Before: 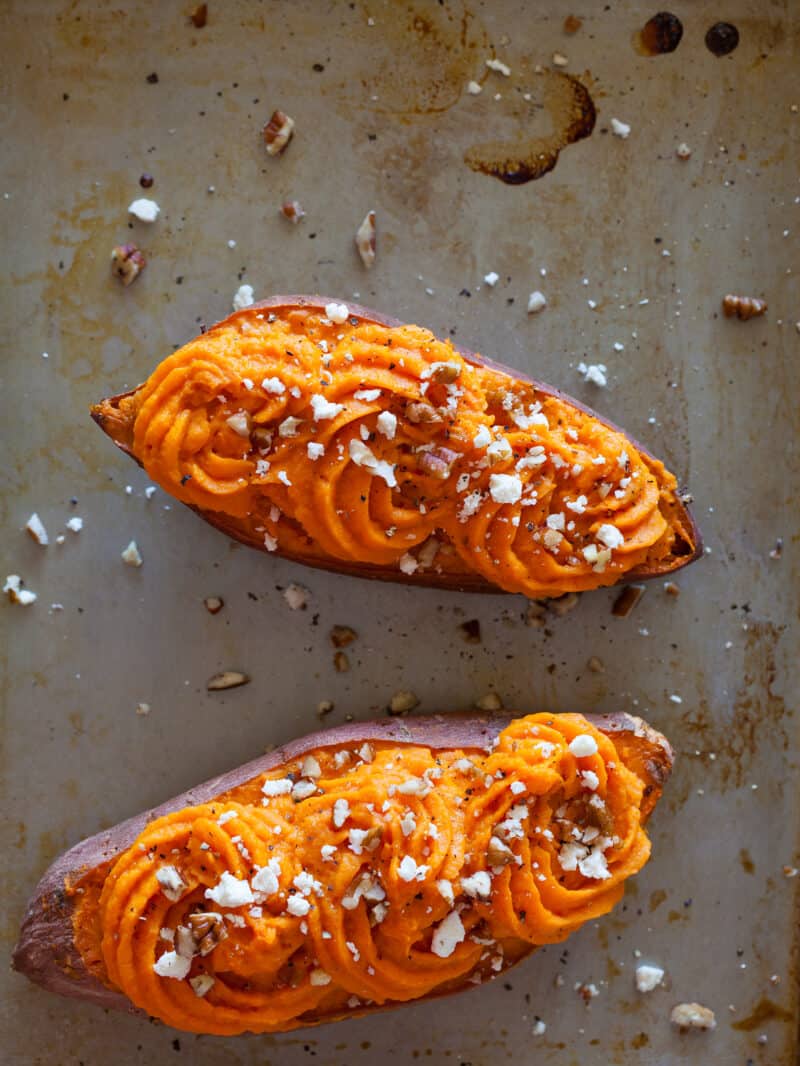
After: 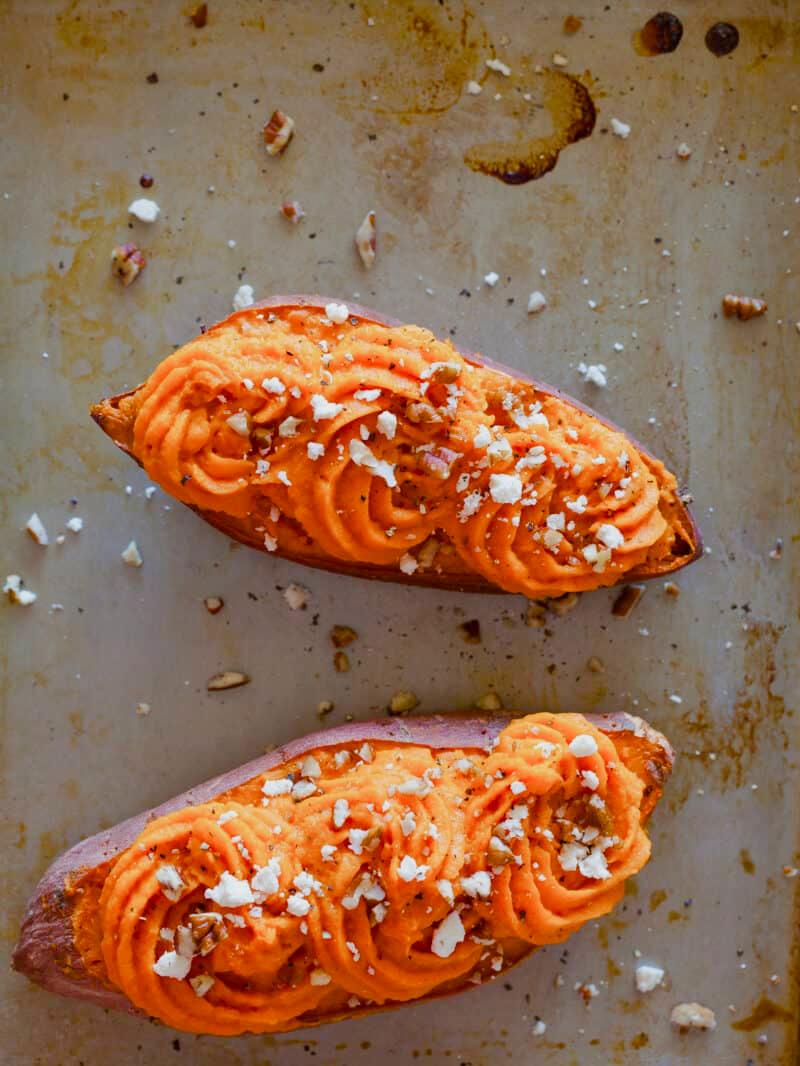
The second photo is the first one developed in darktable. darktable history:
color balance rgb: linear chroma grading › global chroma -0.917%, perceptual saturation grading › global saturation 20%, perceptual saturation grading › highlights -50.556%, perceptual saturation grading › shadows 30.969%, perceptual brilliance grading › mid-tones 10.245%, perceptual brilliance grading › shadows 15.851%, contrast -9.456%
